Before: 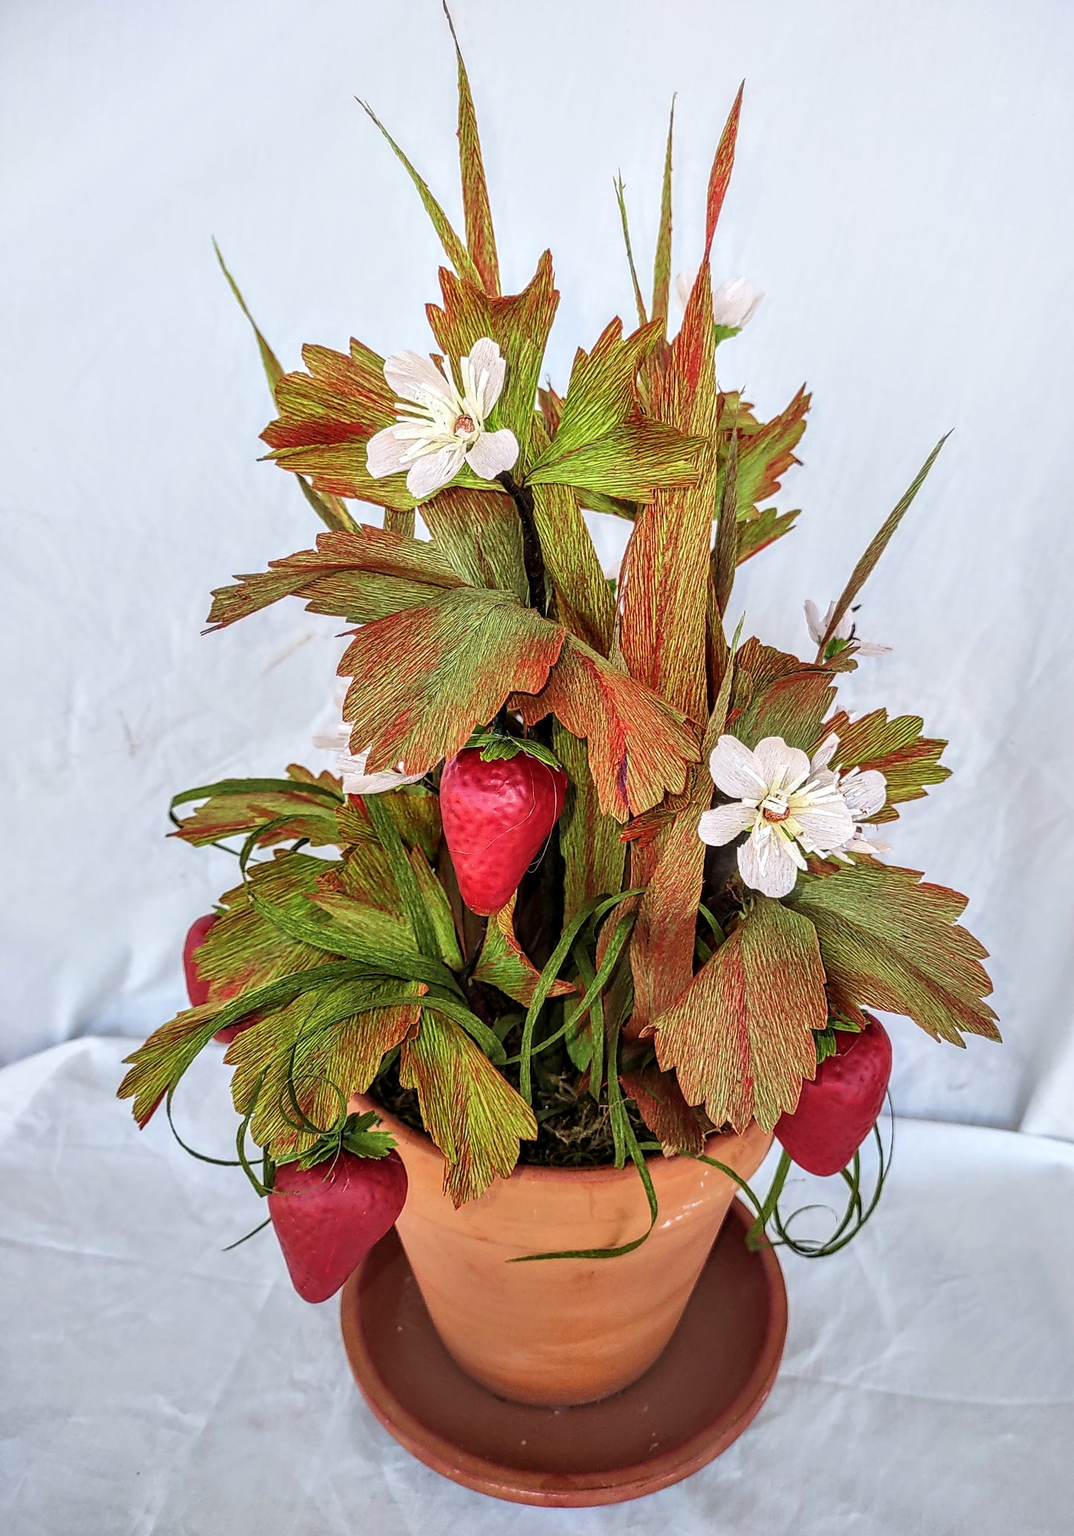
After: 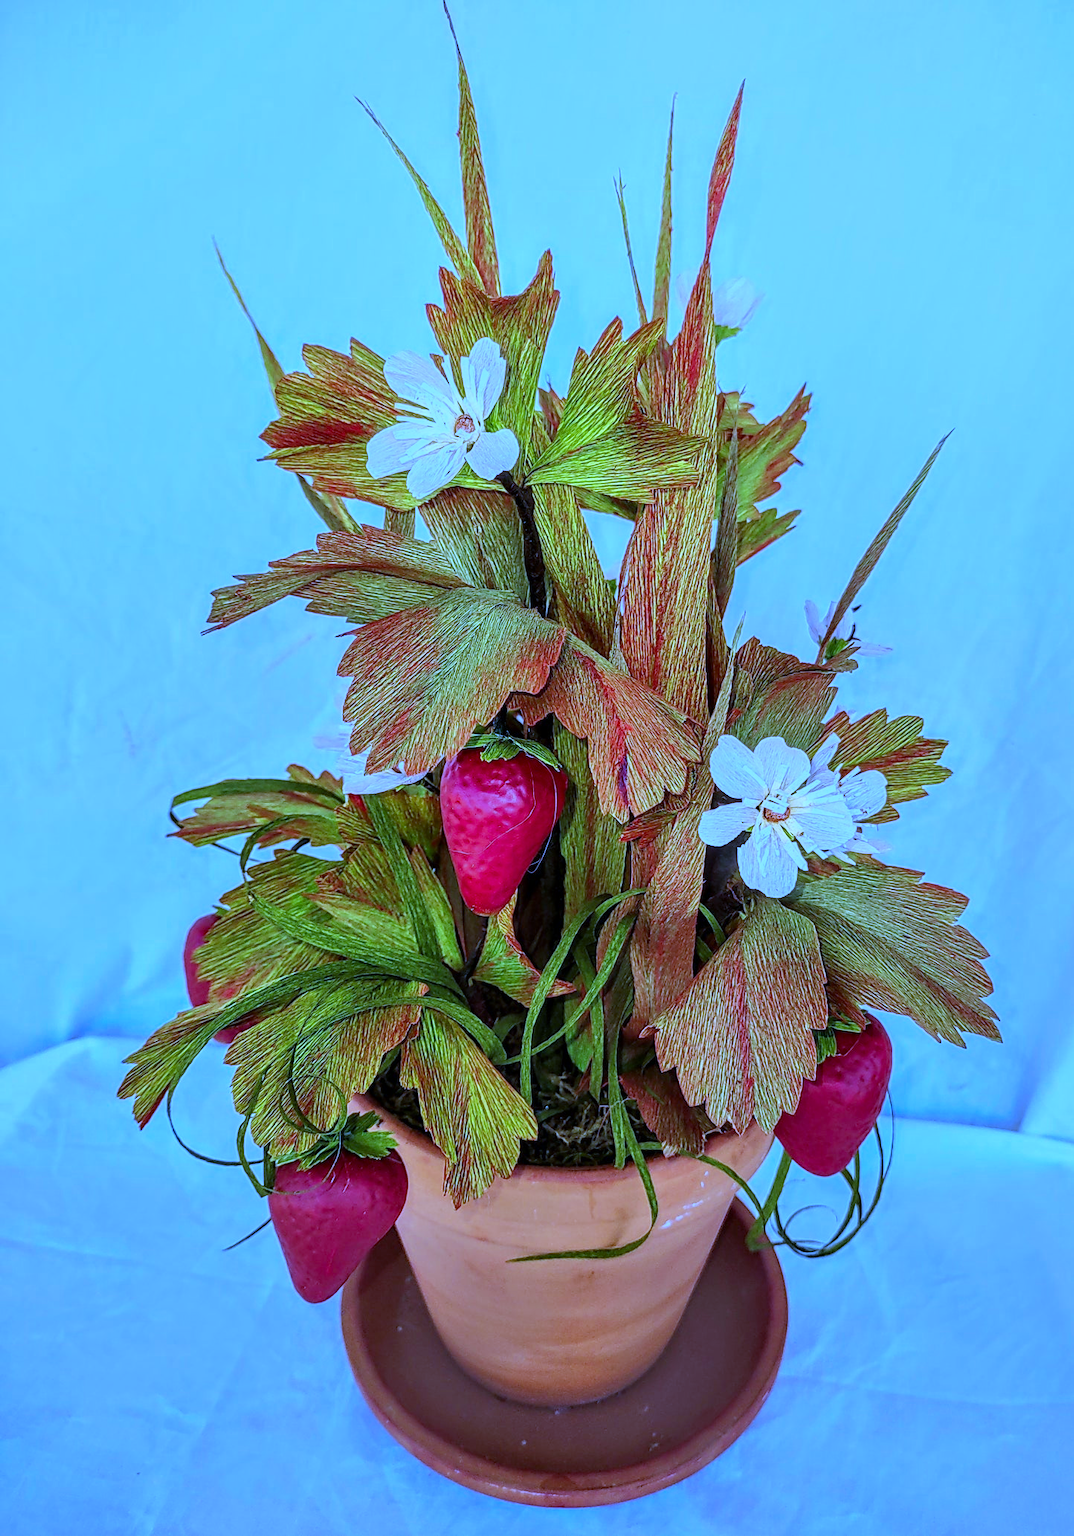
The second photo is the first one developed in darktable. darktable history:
exposure: exposure 0.127 EV, compensate highlight preservation false
color zones: curves: ch0 [(0, 0.613) (0.01, 0.613) (0.245, 0.448) (0.498, 0.529) (0.642, 0.665) (0.879, 0.777) (0.99, 0.613)]; ch1 [(0, 0) (0.143, 0) (0.286, 0) (0.429, 0) (0.571, 0) (0.714, 0) (0.857, 0)], mix -121.96%
white balance: red 0.766, blue 1.537
